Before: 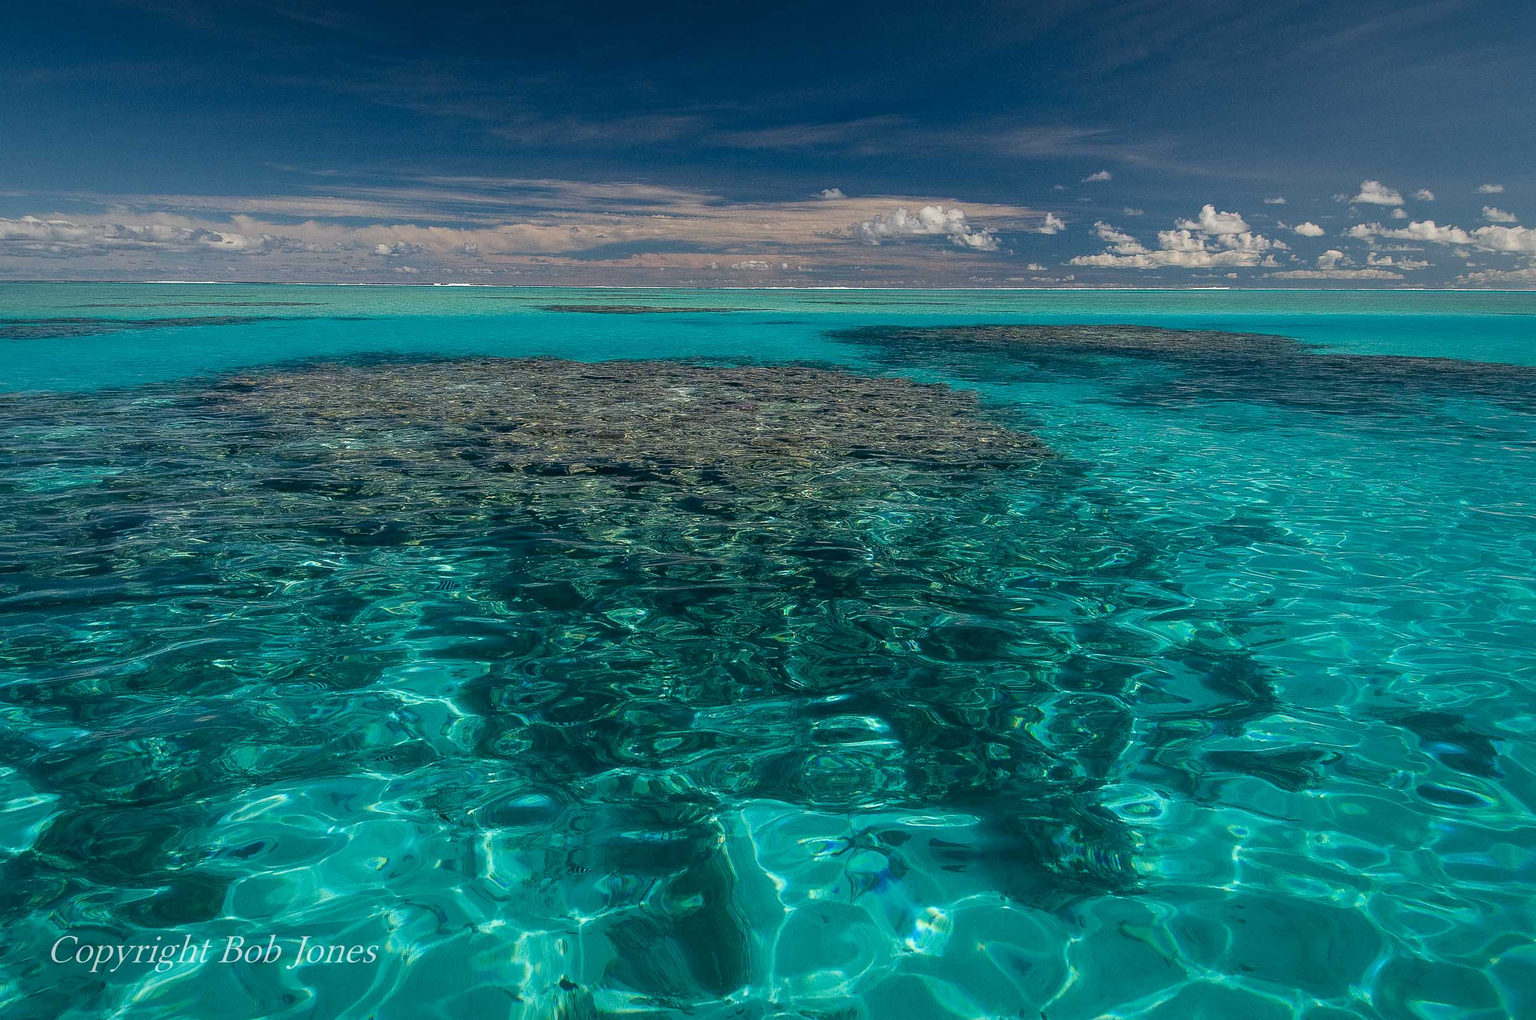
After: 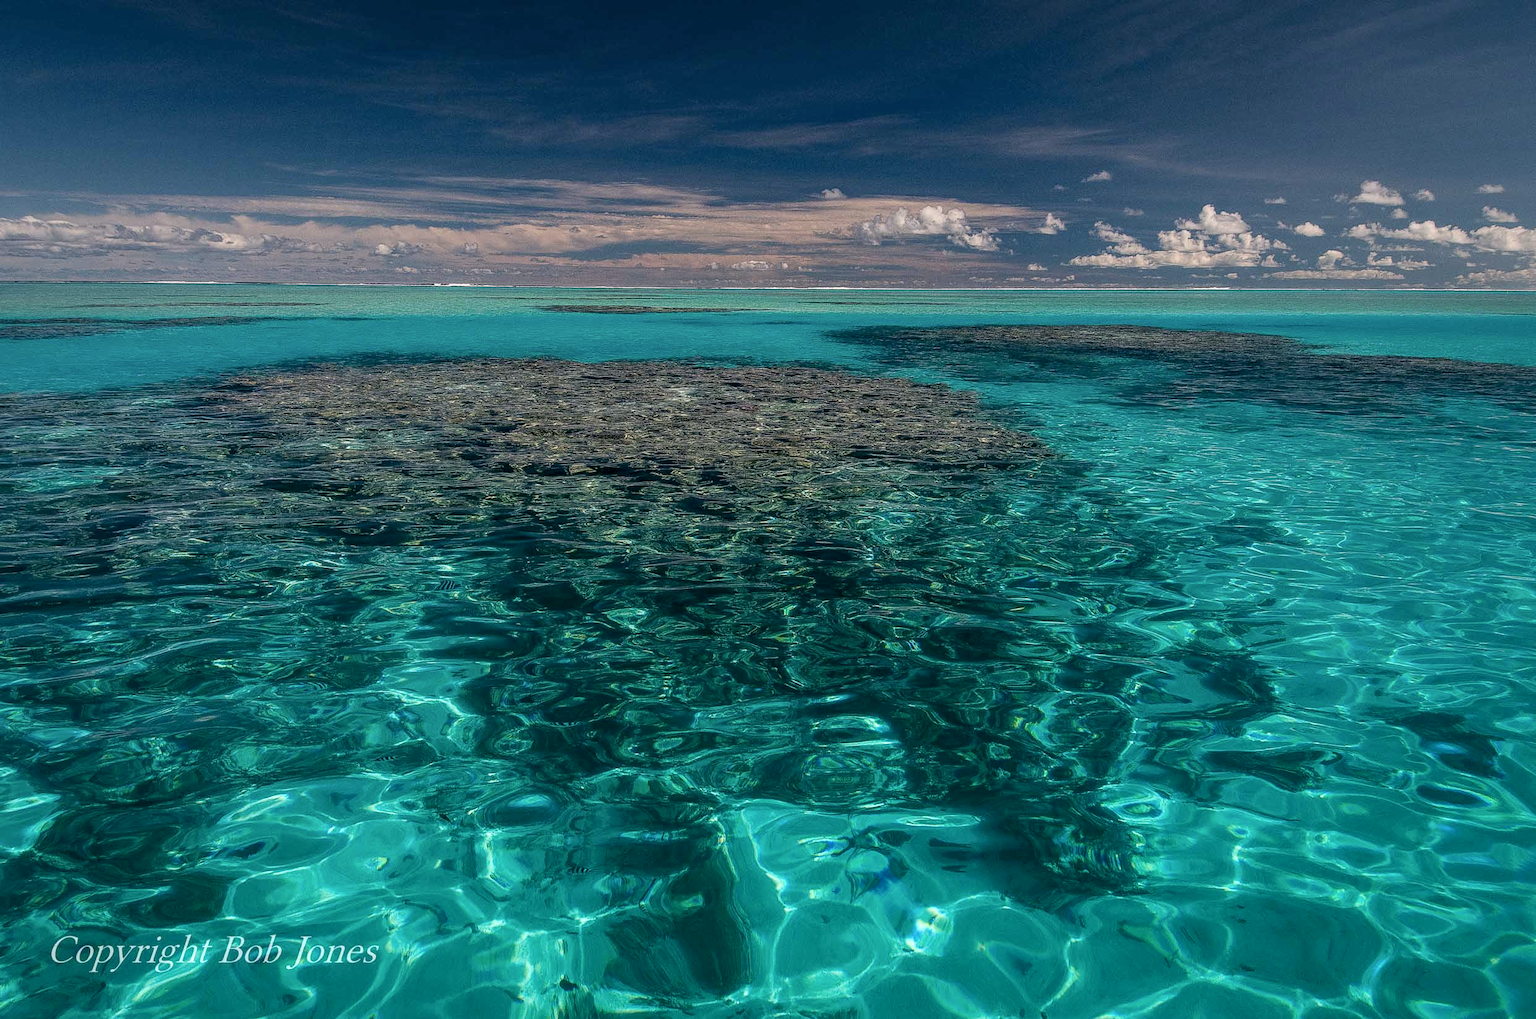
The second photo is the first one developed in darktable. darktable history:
graduated density: density 0.38 EV, hardness 21%, rotation -6.11°, saturation 32%
local contrast: detail 130%
